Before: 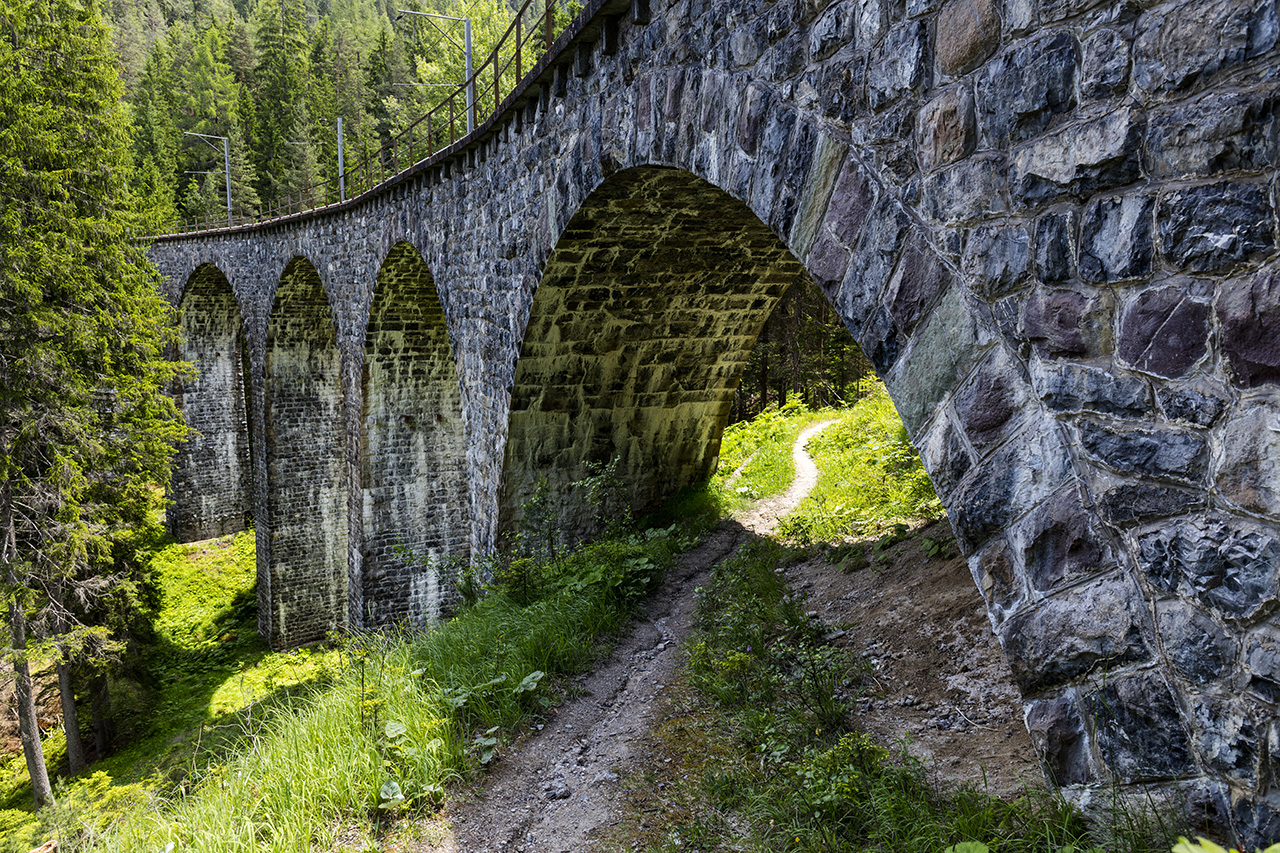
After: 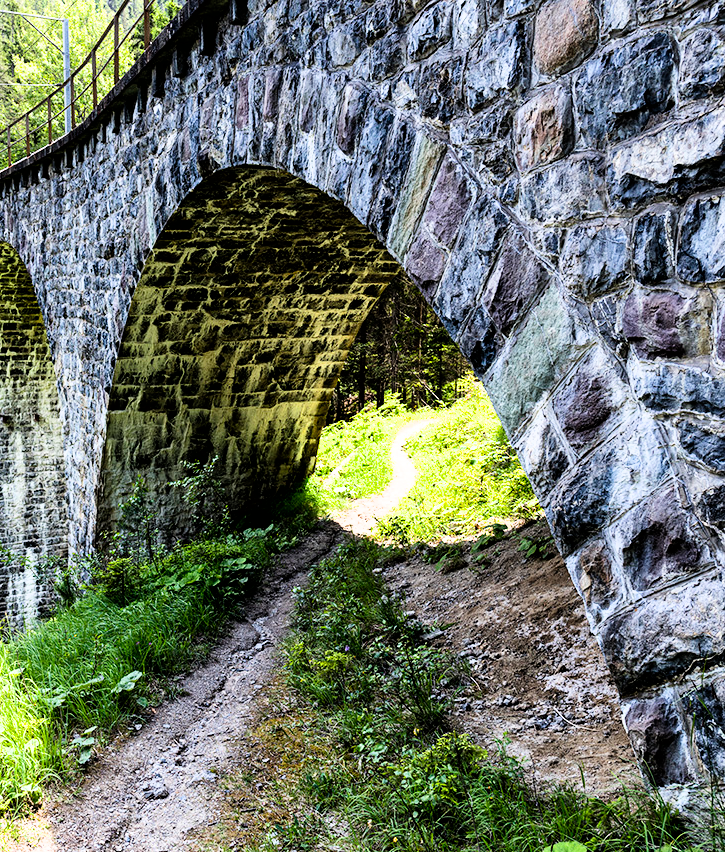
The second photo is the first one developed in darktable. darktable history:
exposure: black level correction 0, exposure 0.95 EV, compensate exposure bias true, compensate highlight preservation false
crop: left 31.458%, top 0%, right 11.876%
filmic rgb: black relative exposure -16 EV, white relative exposure 6.29 EV, hardness 5.1, contrast 1.35
